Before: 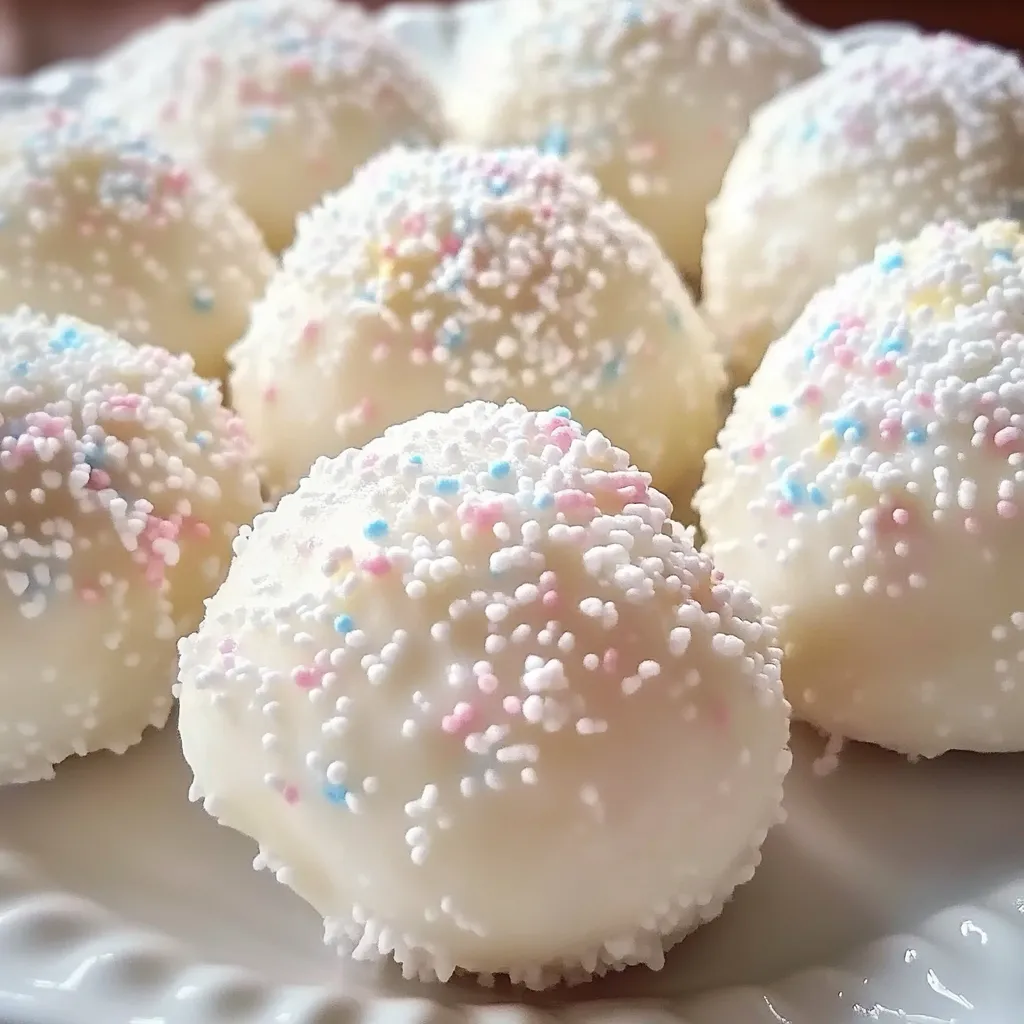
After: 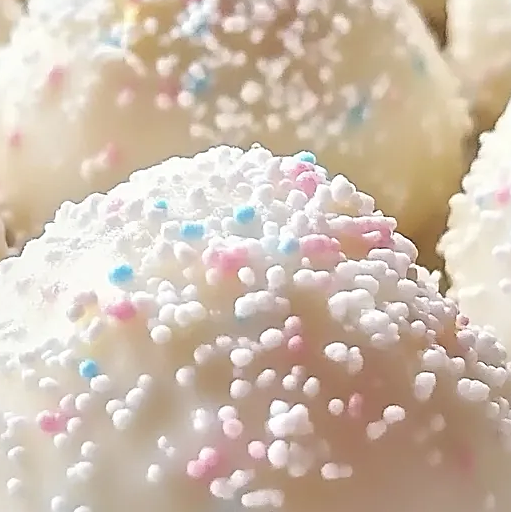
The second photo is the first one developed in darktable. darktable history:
sharpen: on, module defaults
crop: left 25%, top 25%, right 25%, bottom 25%
